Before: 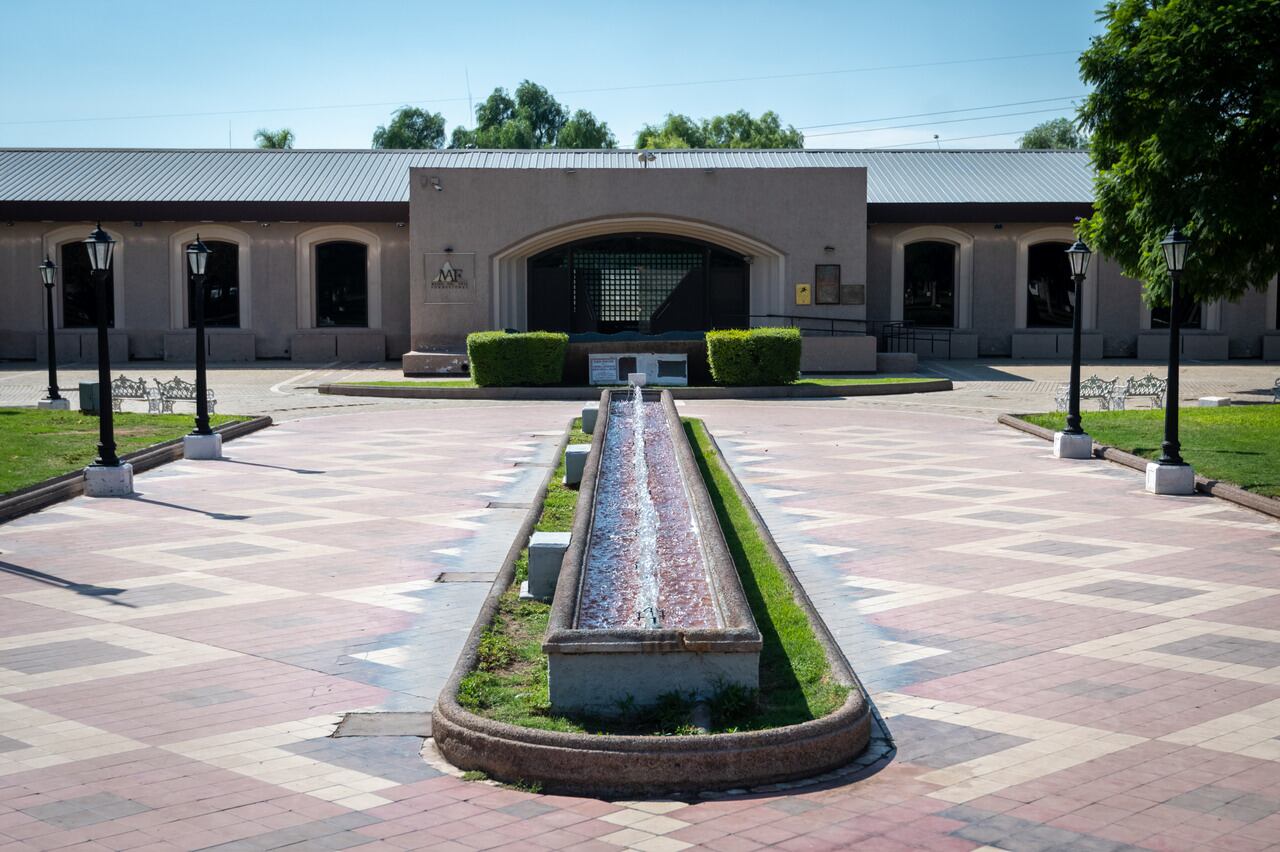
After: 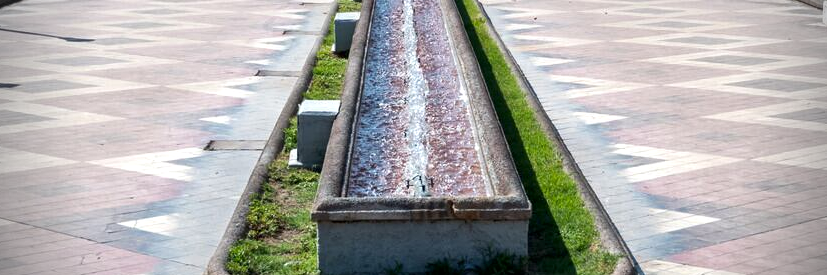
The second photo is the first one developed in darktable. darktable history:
vignetting: fall-off radius 31.51%, brightness -0.628, saturation -0.67
crop: left 18.051%, top 50.818%, right 17.299%, bottom 16.813%
local contrast: mode bilateral grid, contrast 25, coarseness 59, detail 151%, midtone range 0.2
